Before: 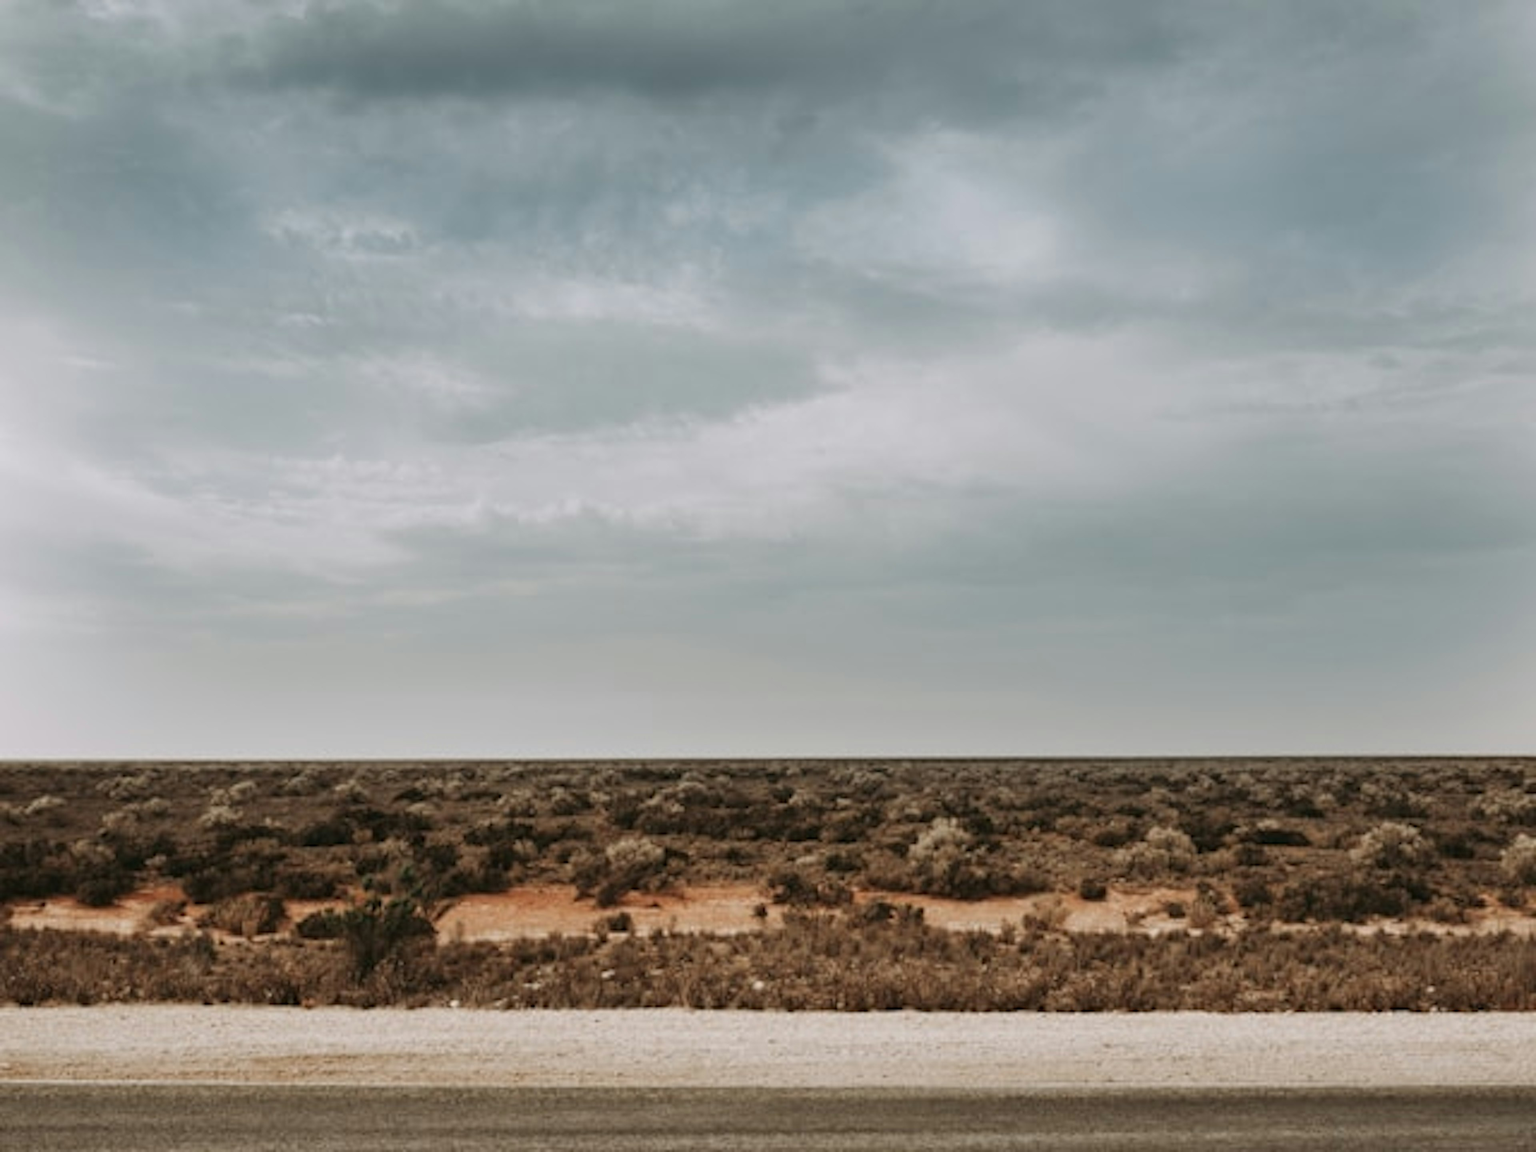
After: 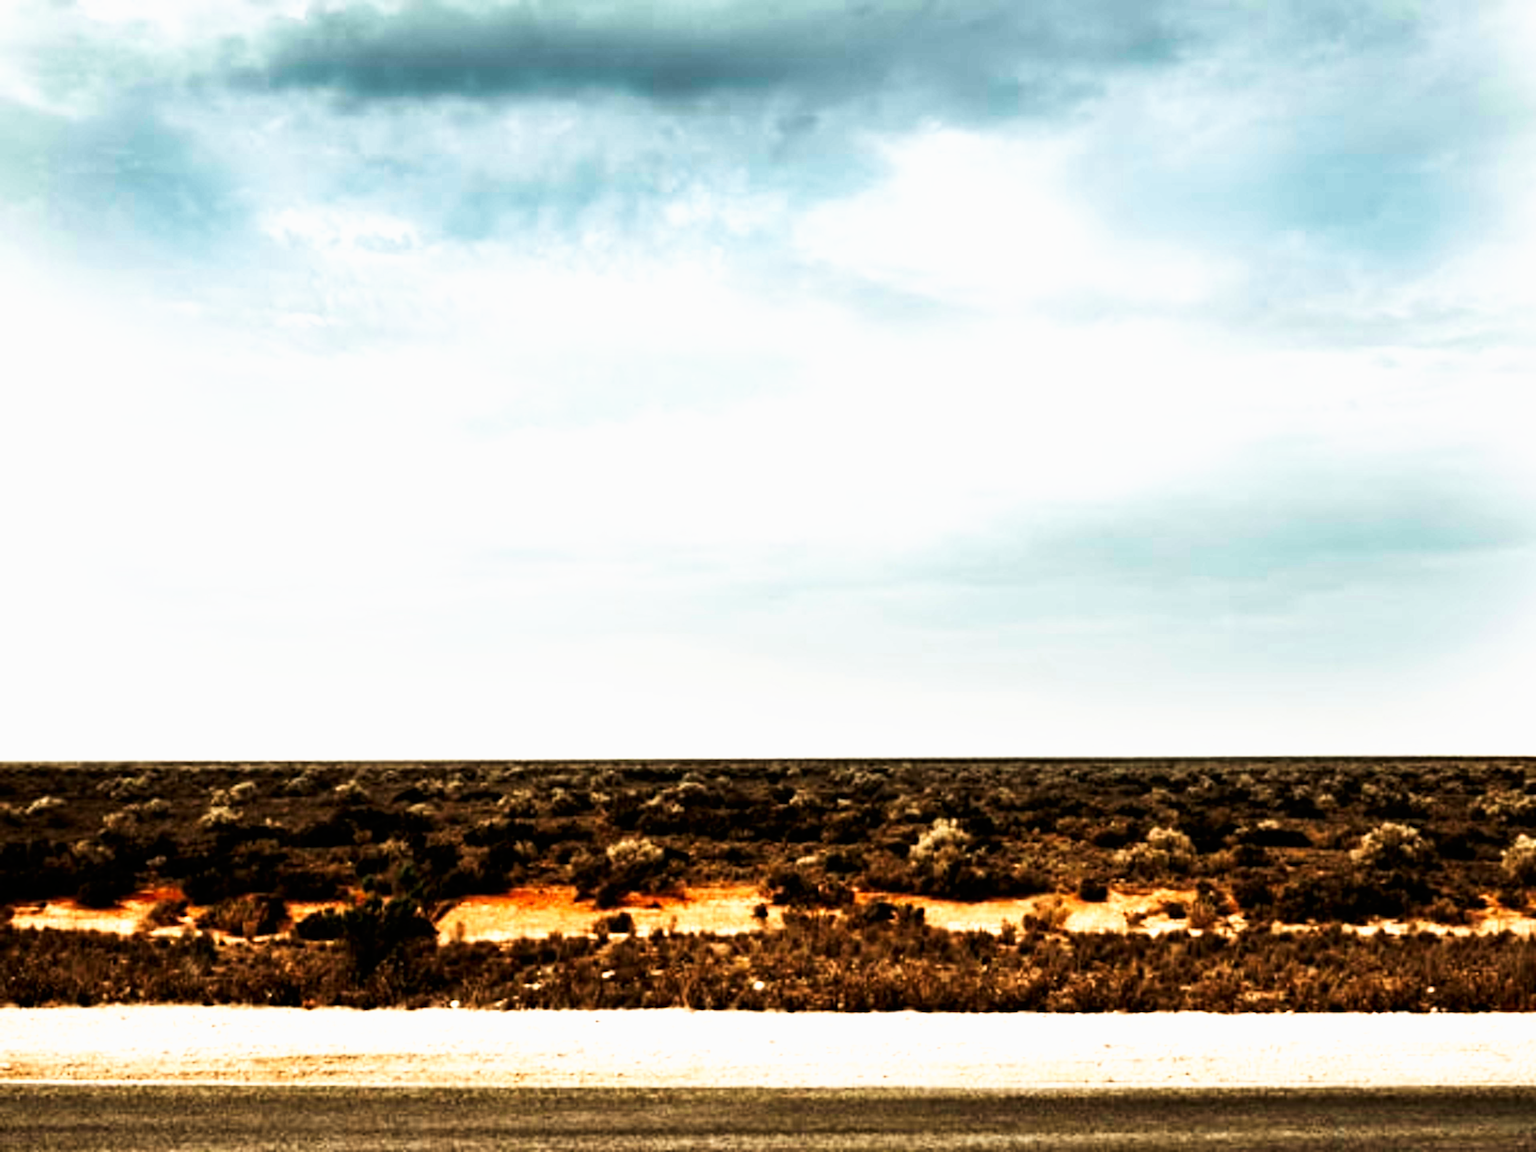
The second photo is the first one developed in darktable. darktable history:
tone curve: curves: ch0 [(0, 0) (0.003, 0) (0.011, 0) (0.025, 0) (0.044, 0.001) (0.069, 0.003) (0.1, 0.003) (0.136, 0.006) (0.177, 0.014) (0.224, 0.056) (0.277, 0.128) (0.335, 0.218) (0.399, 0.346) (0.468, 0.512) (0.543, 0.713) (0.623, 0.898) (0.709, 0.987) (0.801, 0.99) (0.898, 0.99) (1, 1)], preserve colors none
